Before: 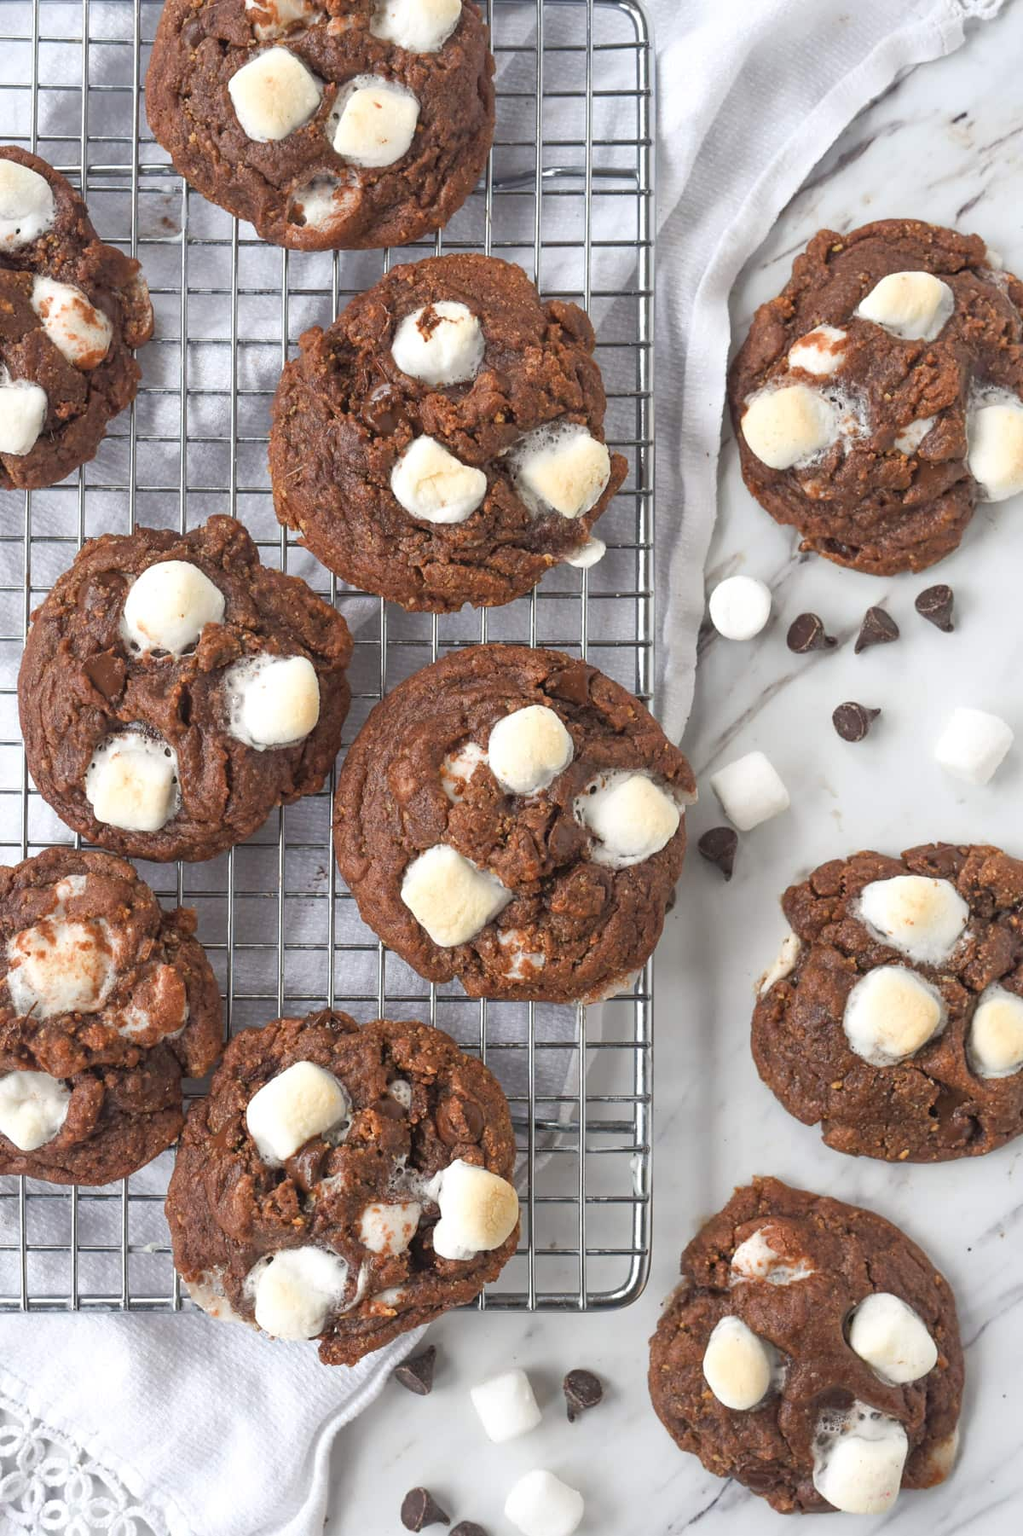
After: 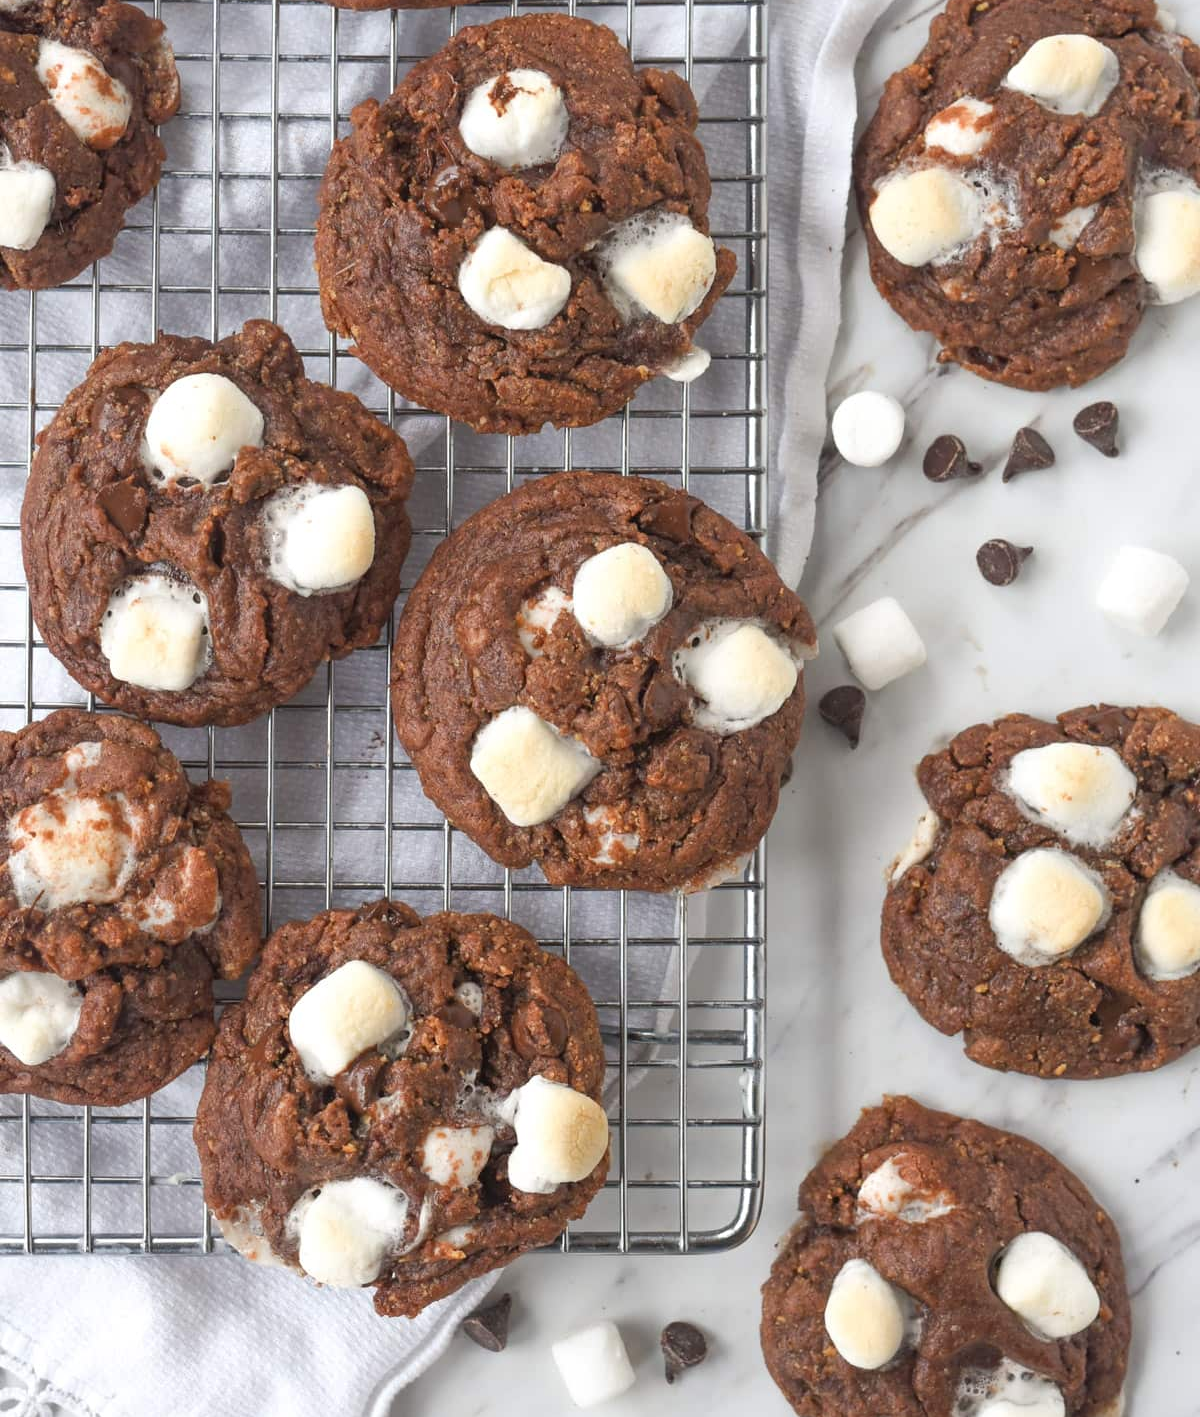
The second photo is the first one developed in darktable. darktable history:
crop and rotate: top 15.774%, bottom 5.506%
base curve: preserve colors none
